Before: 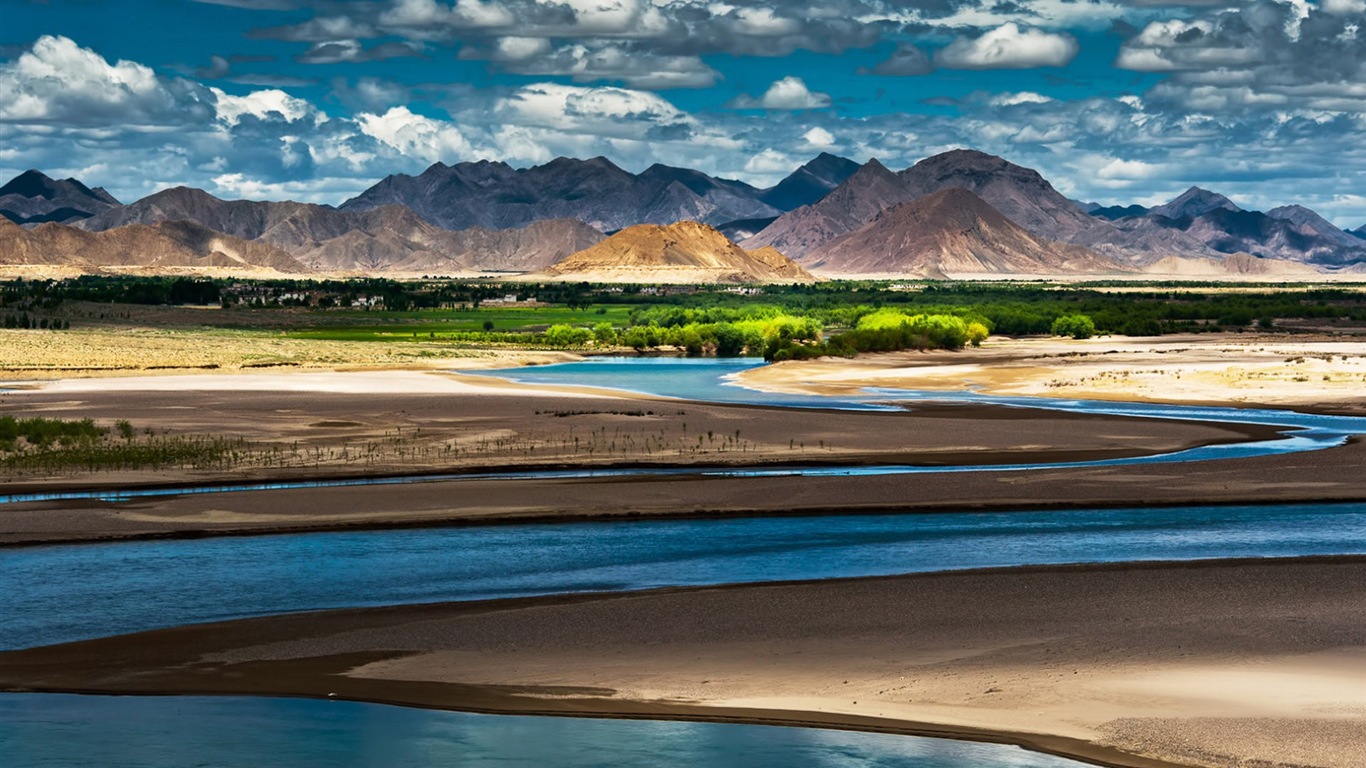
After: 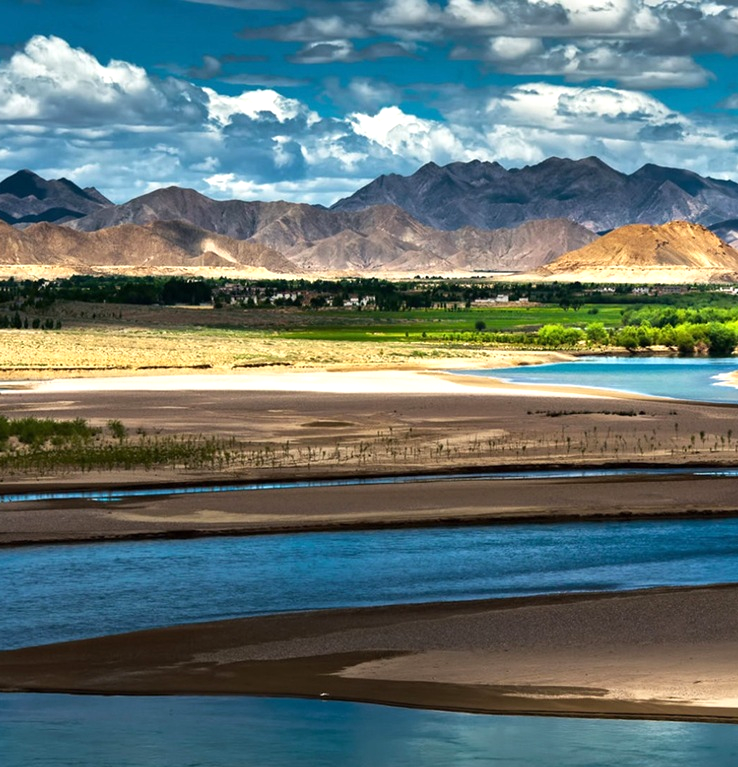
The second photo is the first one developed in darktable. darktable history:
exposure: exposure 0.432 EV, compensate exposure bias true, compensate highlight preservation false
crop: left 0.639%, right 45.284%, bottom 0.083%
